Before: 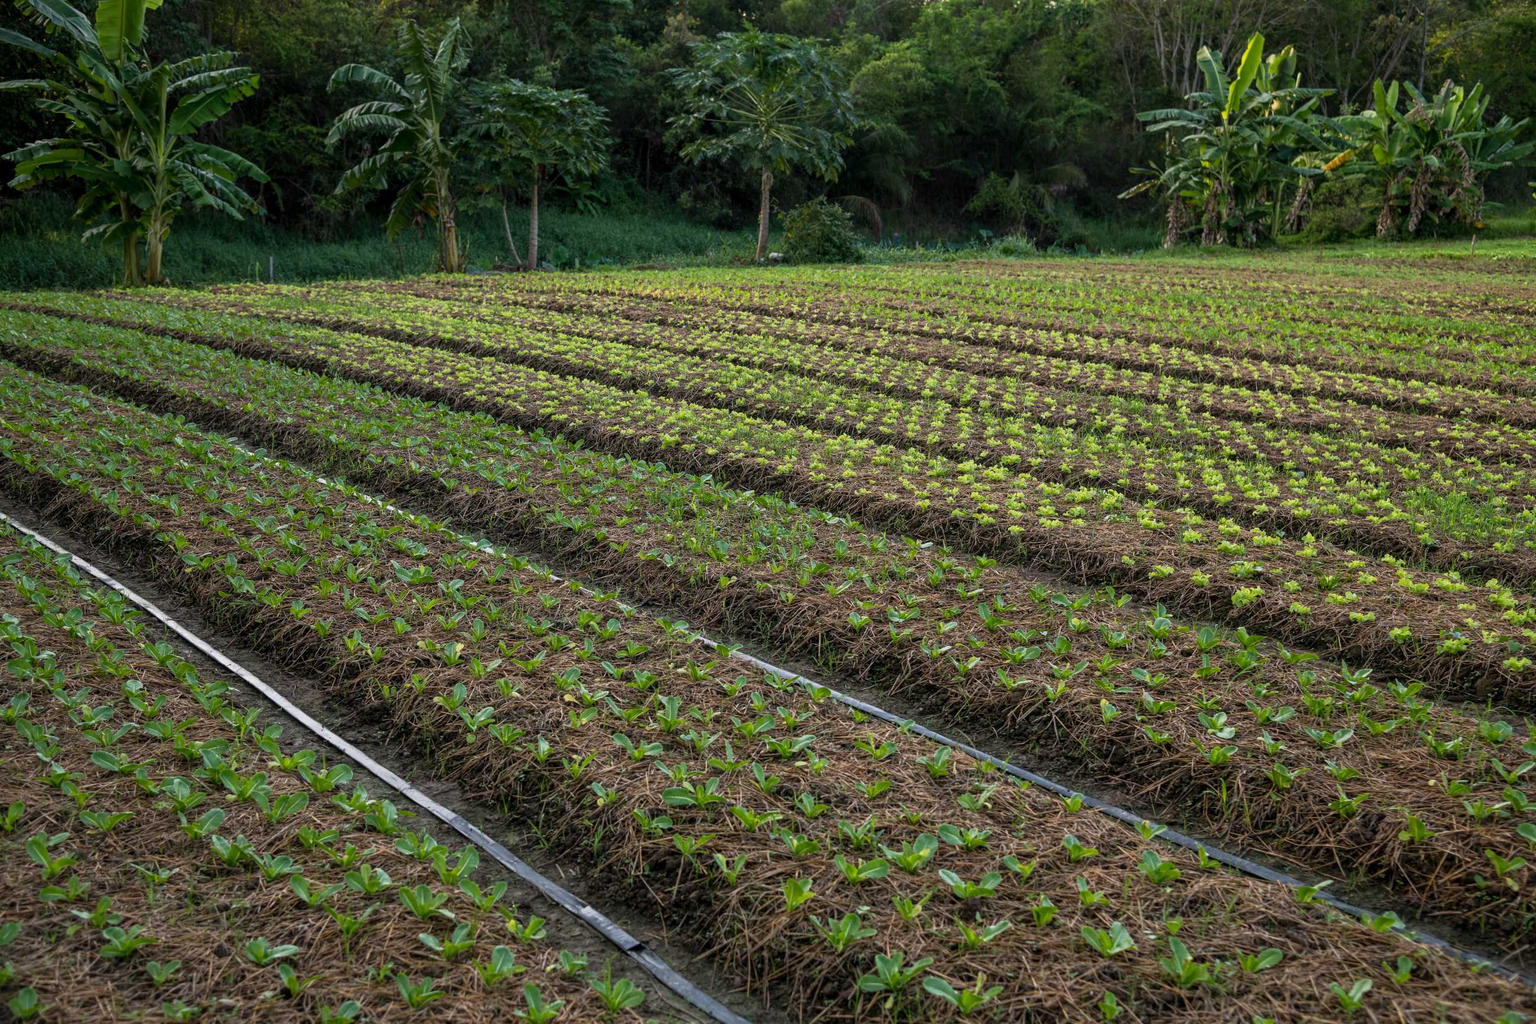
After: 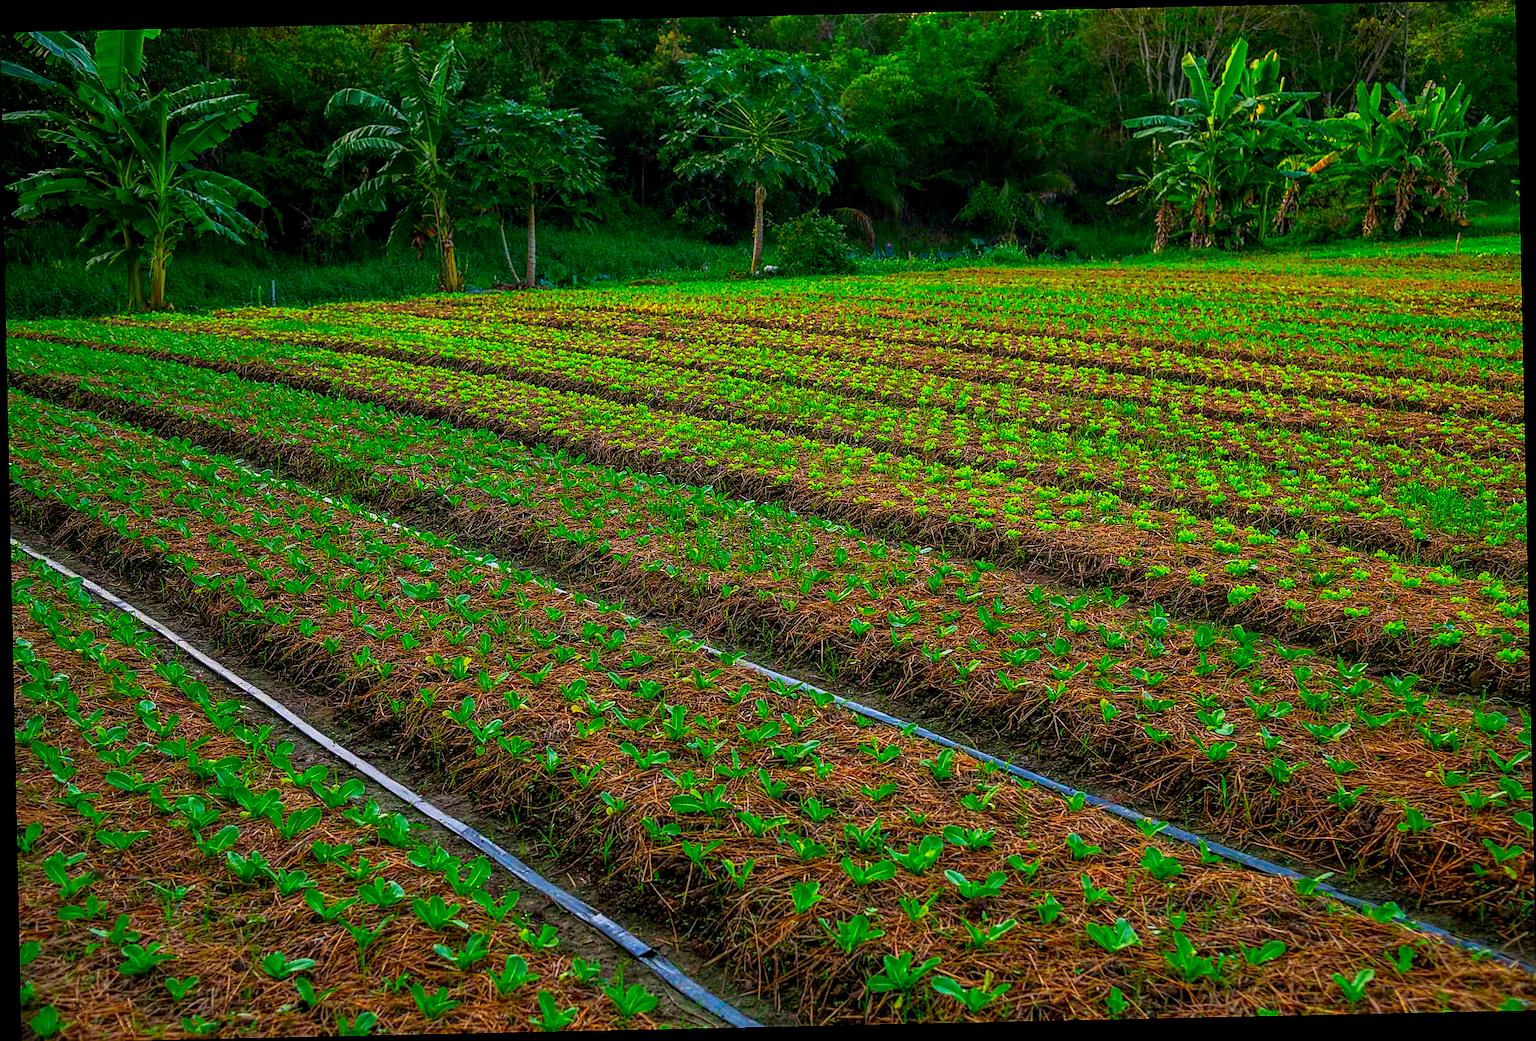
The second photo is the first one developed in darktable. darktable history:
exposure: black level correction 0.001, exposure -0.2 EV, compensate highlight preservation false
color correction: saturation 3
local contrast: on, module defaults
sharpen: radius 1.4, amount 1.25, threshold 0.7
rotate and perspective: rotation -1.24°, automatic cropping off
